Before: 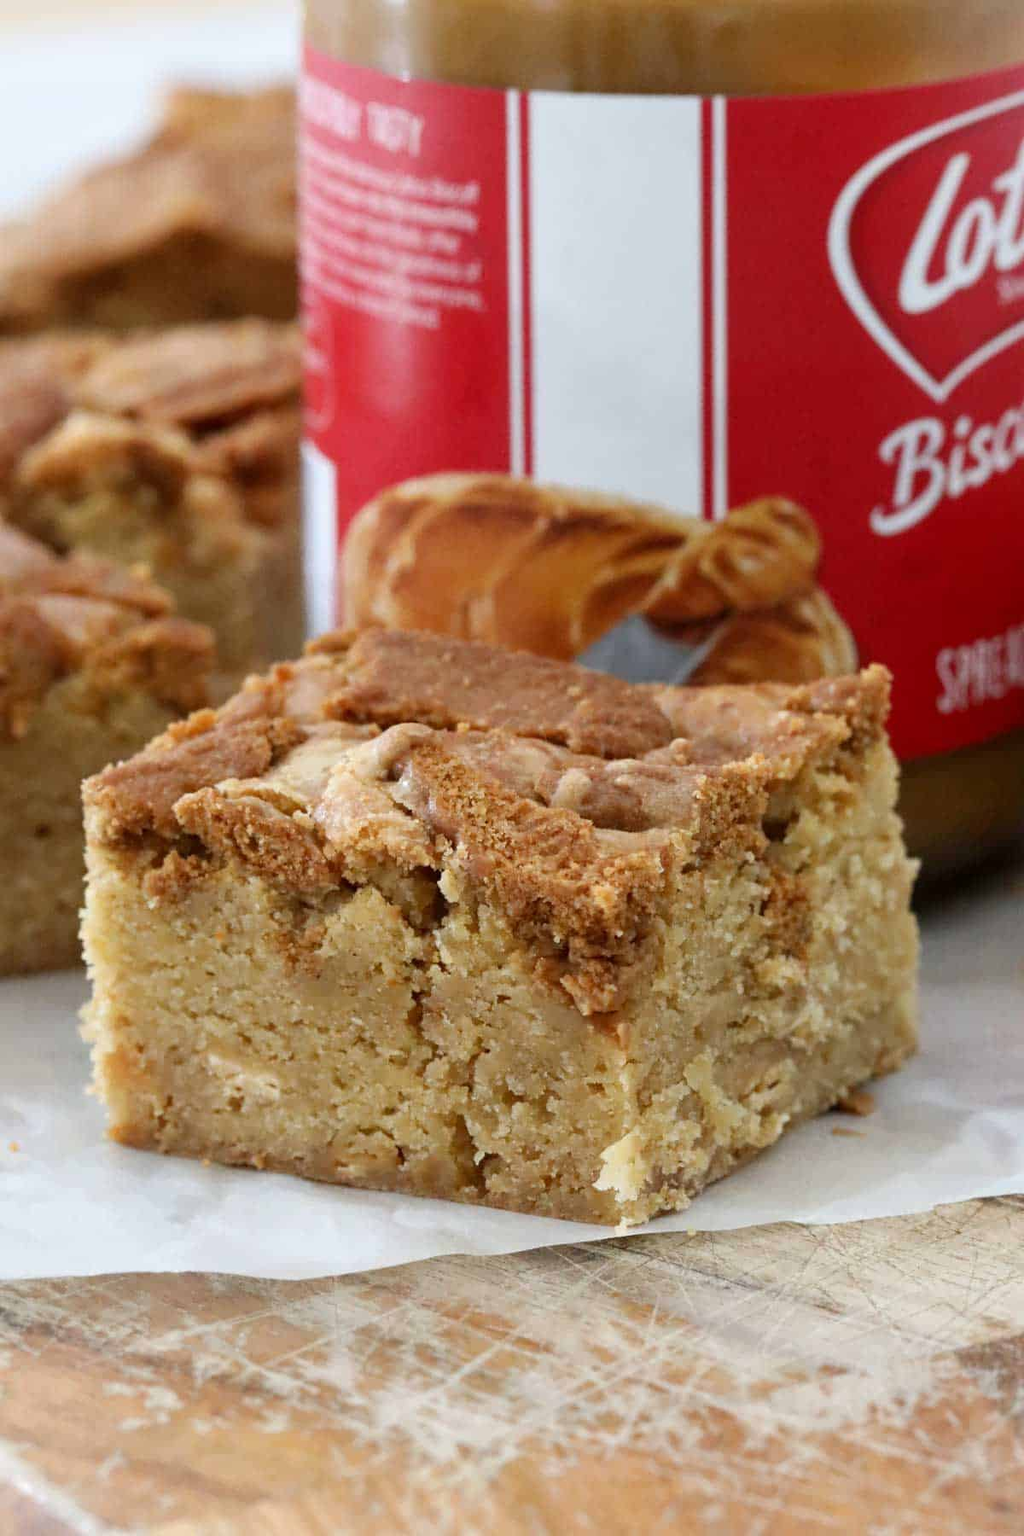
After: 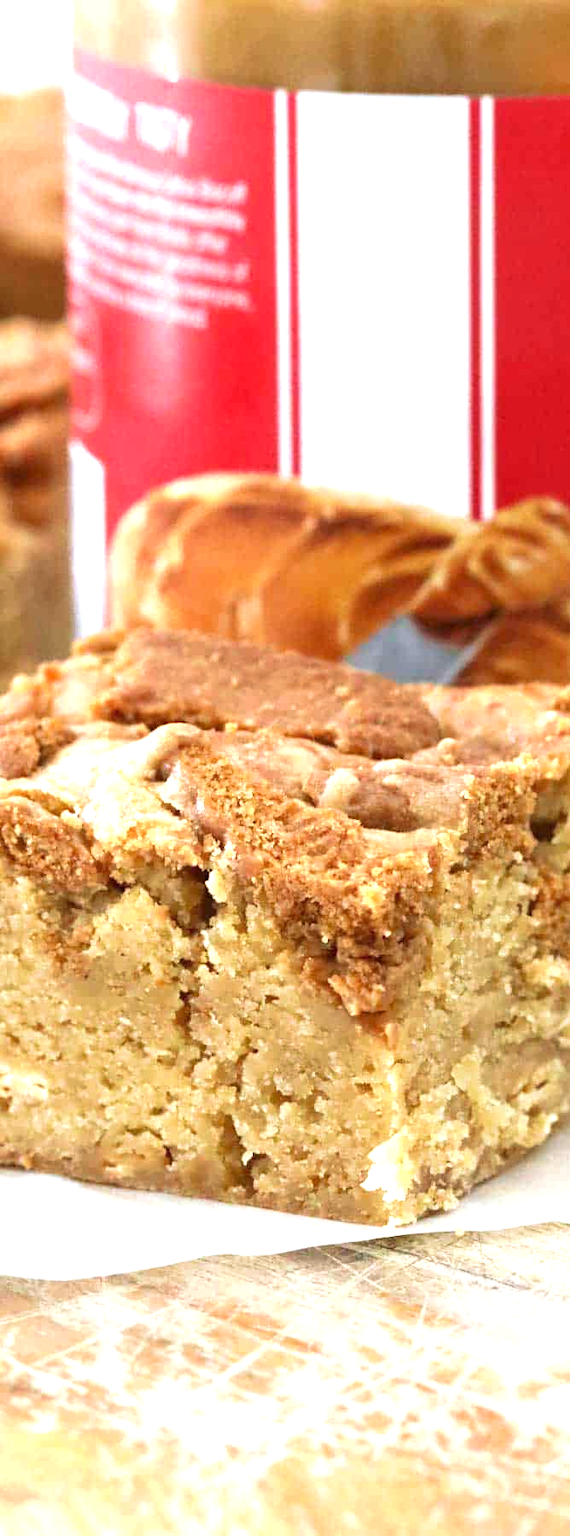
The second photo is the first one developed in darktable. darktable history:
crop and rotate: left 22.69%, right 21.573%
velvia: on, module defaults
exposure: black level correction 0, exposure 1.173 EV, compensate highlight preservation false
